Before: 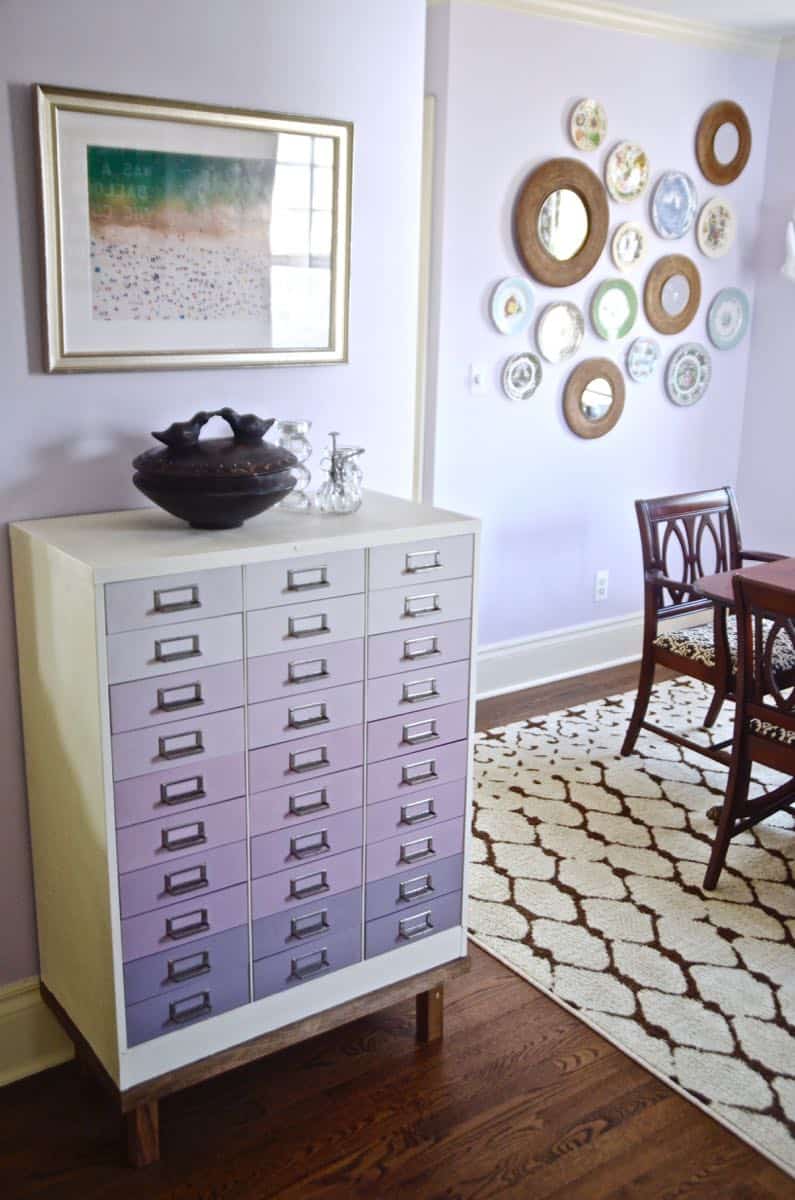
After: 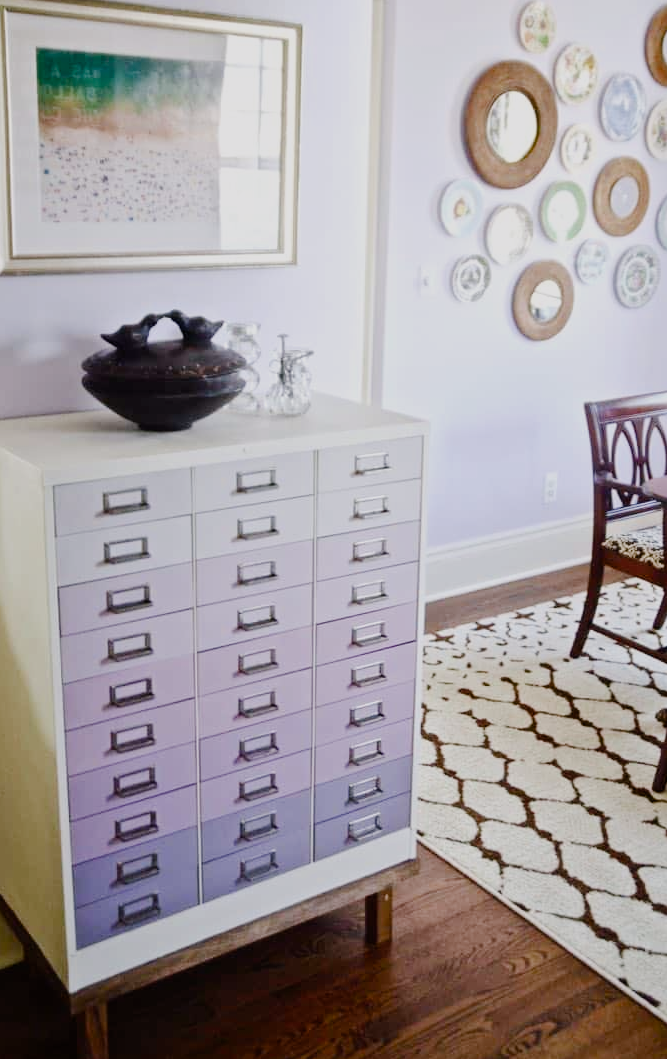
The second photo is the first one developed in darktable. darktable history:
exposure: exposure 0.236 EV, compensate highlight preservation false
crop: left 6.446%, top 8.188%, right 9.538%, bottom 3.548%
filmic rgb: black relative exposure -7.65 EV, white relative exposure 4.56 EV, hardness 3.61
color balance rgb: shadows lift › chroma 1%, shadows lift › hue 113°, highlights gain › chroma 0.2%, highlights gain › hue 333°, perceptual saturation grading › global saturation 20%, perceptual saturation grading › highlights -50%, perceptual saturation grading › shadows 25%, contrast -10%
tone equalizer: -8 EV -0.417 EV, -7 EV -0.389 EV, -6 EV -0.333 EV, -5 EV -0.222 EV, -3 EV 0.222 EV, -2 EV 0.333 EV, -1 EV 0.389 EV, +0 EV 0.417 EV, edges refinement/feathering 500, mask exposure compensation -1.57 EV, preserve details no
